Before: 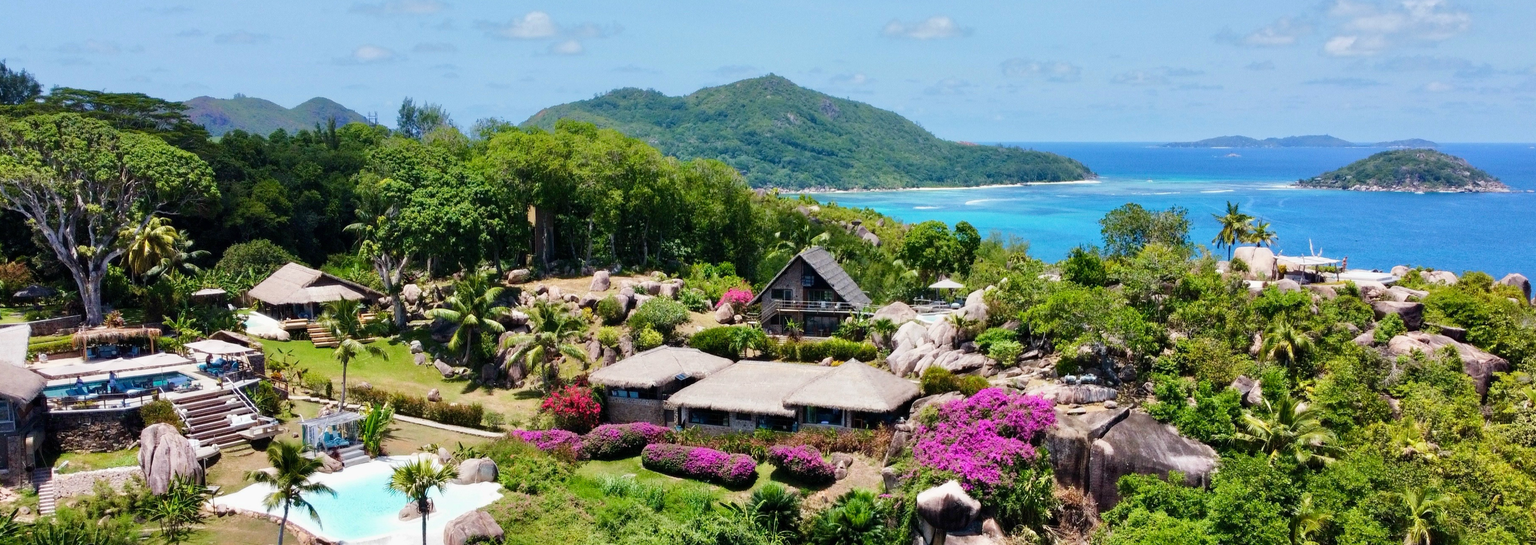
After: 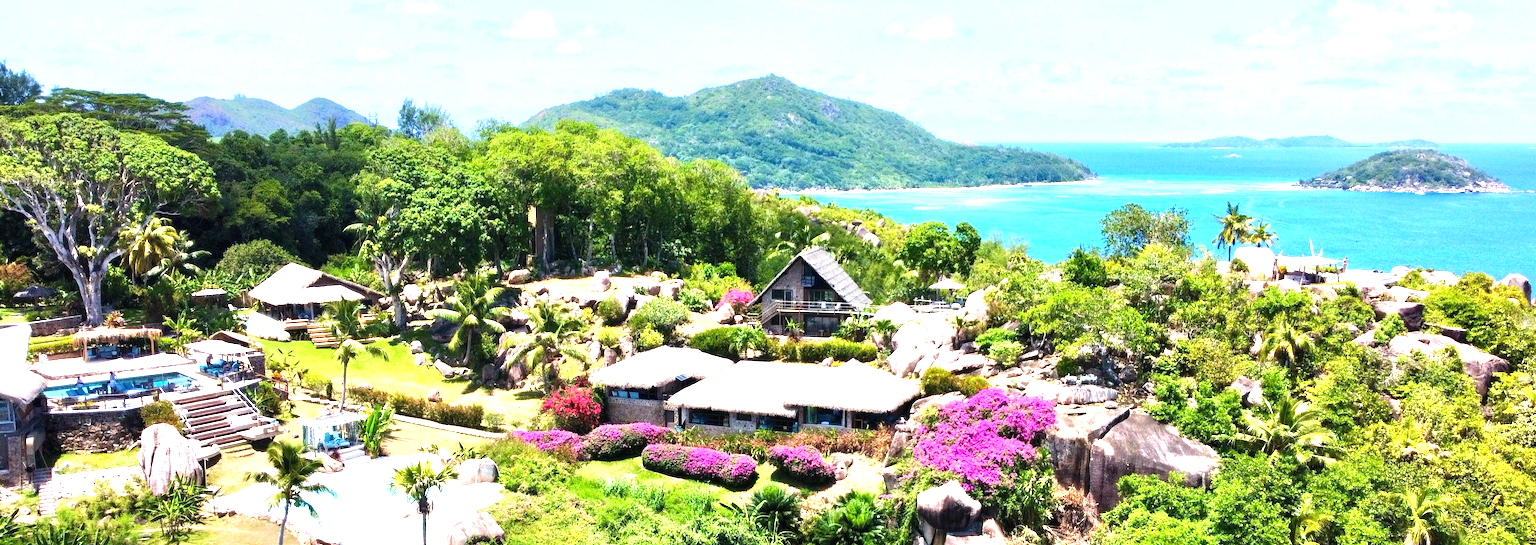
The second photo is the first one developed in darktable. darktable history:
grain: coarseness 0.09 ISO
exposure: black level correction 0, exposure 1.45 EV, compensate exposure bias true, compensate highlight preservation false
